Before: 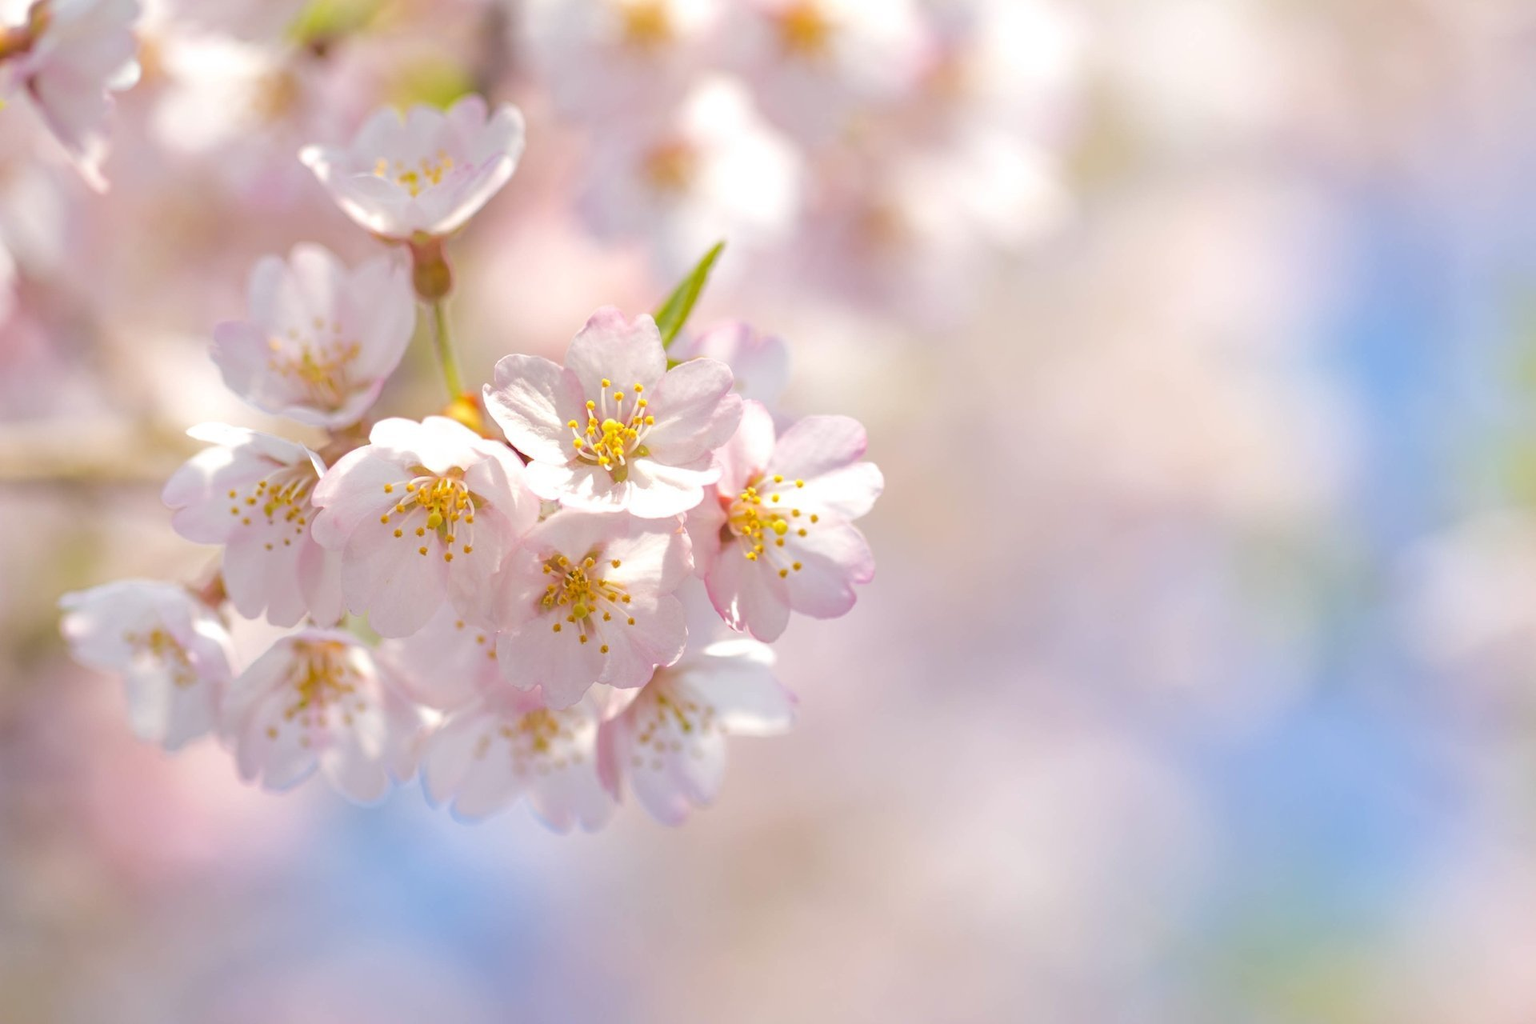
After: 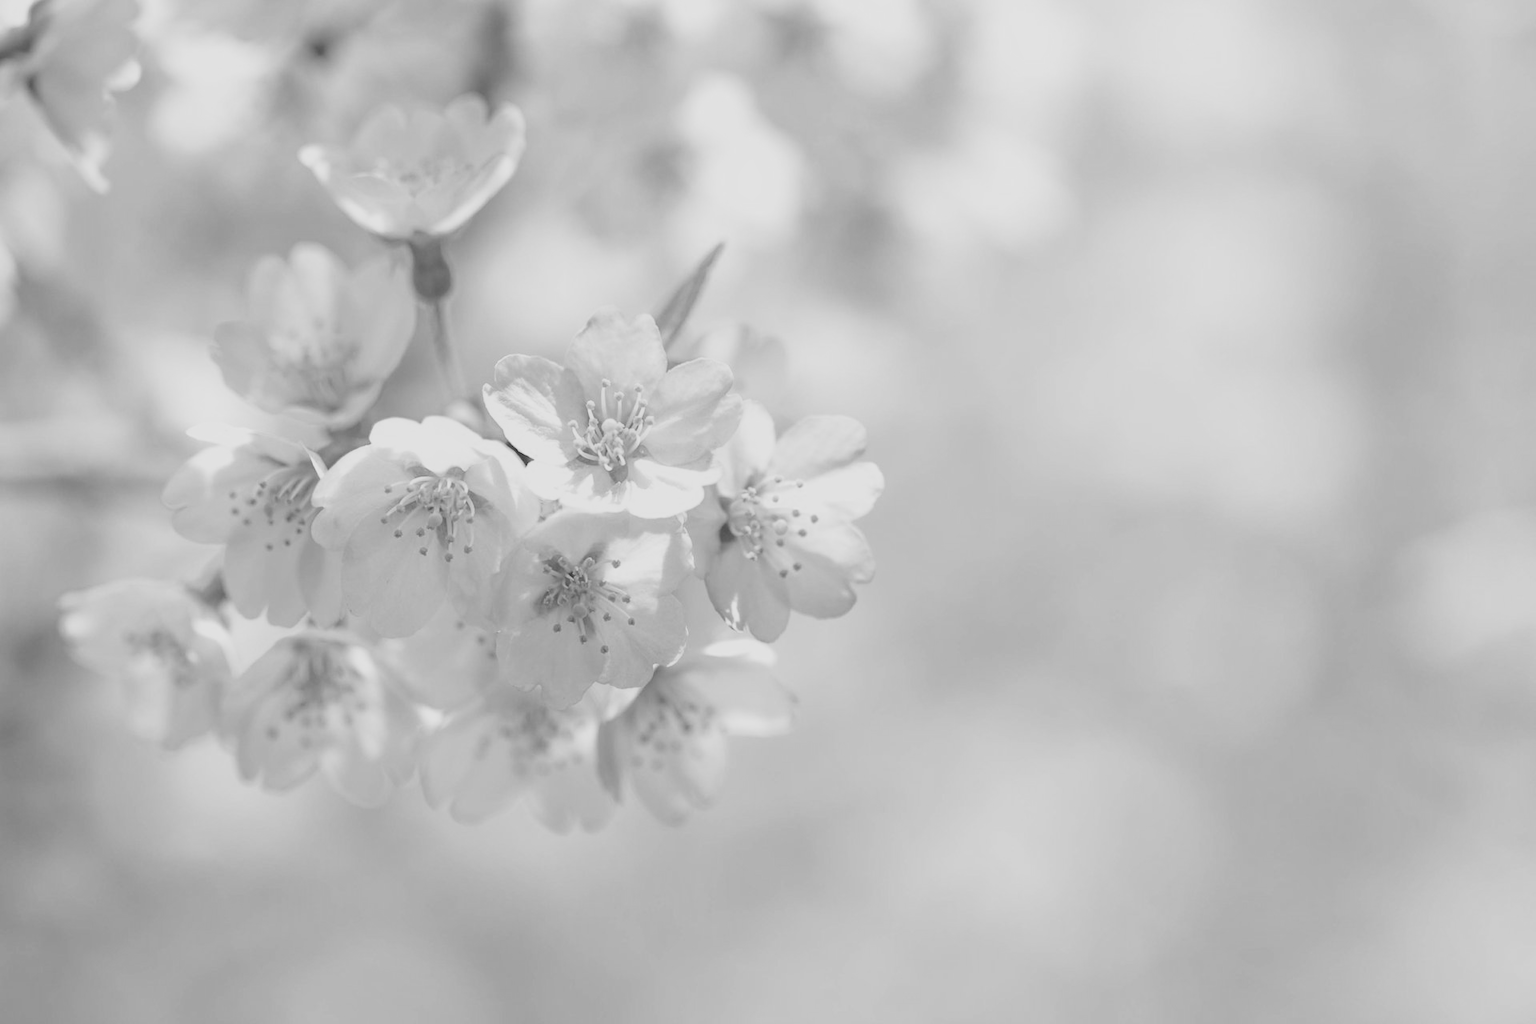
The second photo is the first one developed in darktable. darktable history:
monochrome: on, module defaults
filmic rgb: black relative exposure -11.88 EV, white relative exposure 5.43 EV, threshold 3 EV, hardness 4.49, latitude 50%, contrast 1.14, color science v5 (2021), contrast in shadows safe, contrast in highlights safe, enable highlight reconstruction true
color correction: highlights a* 9.03, highlights b* 8.71, shadows a* 40, shadows b* 40, saturation 0.8
